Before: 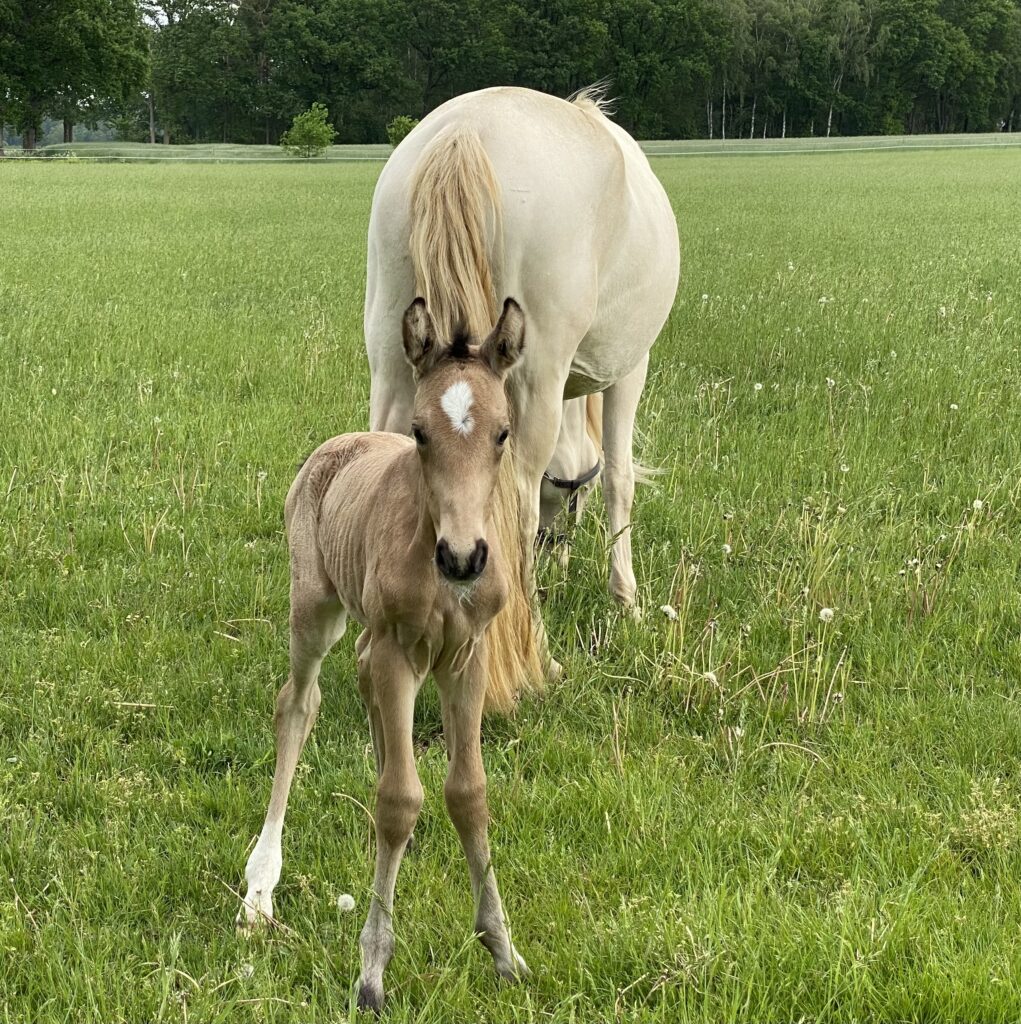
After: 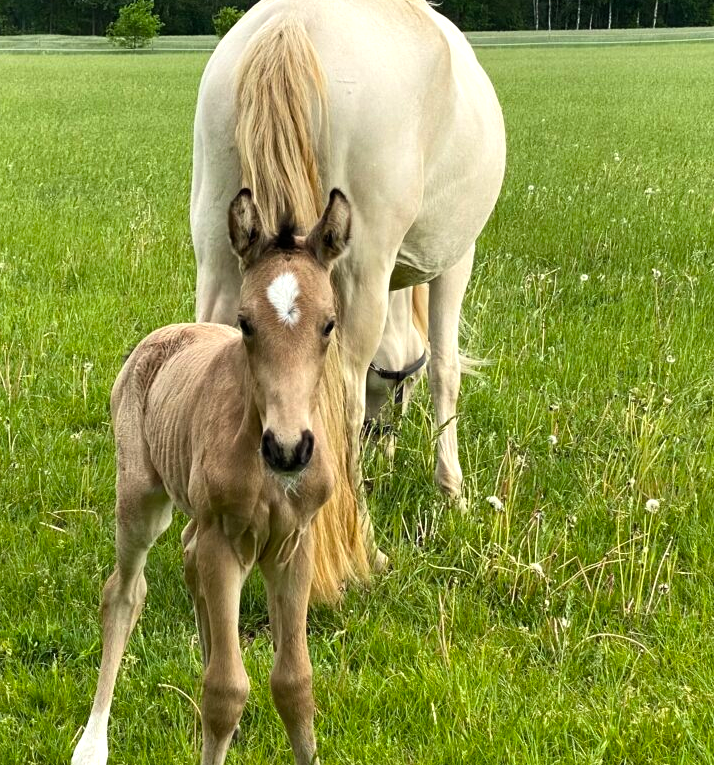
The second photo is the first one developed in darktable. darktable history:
crop and rotate: left 17.046%, top 10.659%, right 12.989%, bottom 14.553%
color balance rgb: linear chroma grading › global chroma 10%, global vibrance 10%, contrast 15%, saturation formula JzAzBz (2021)
